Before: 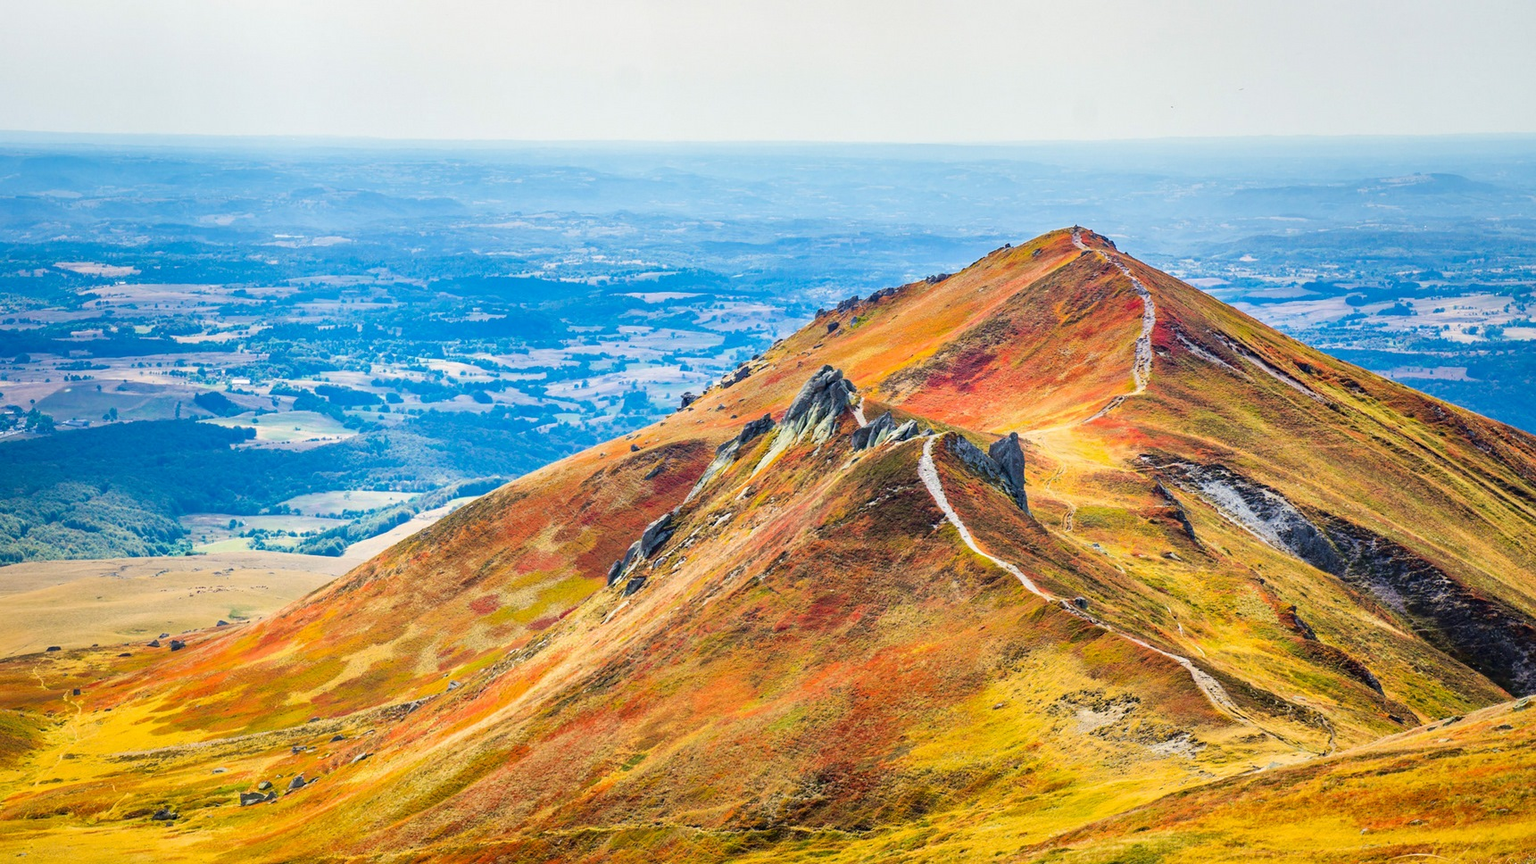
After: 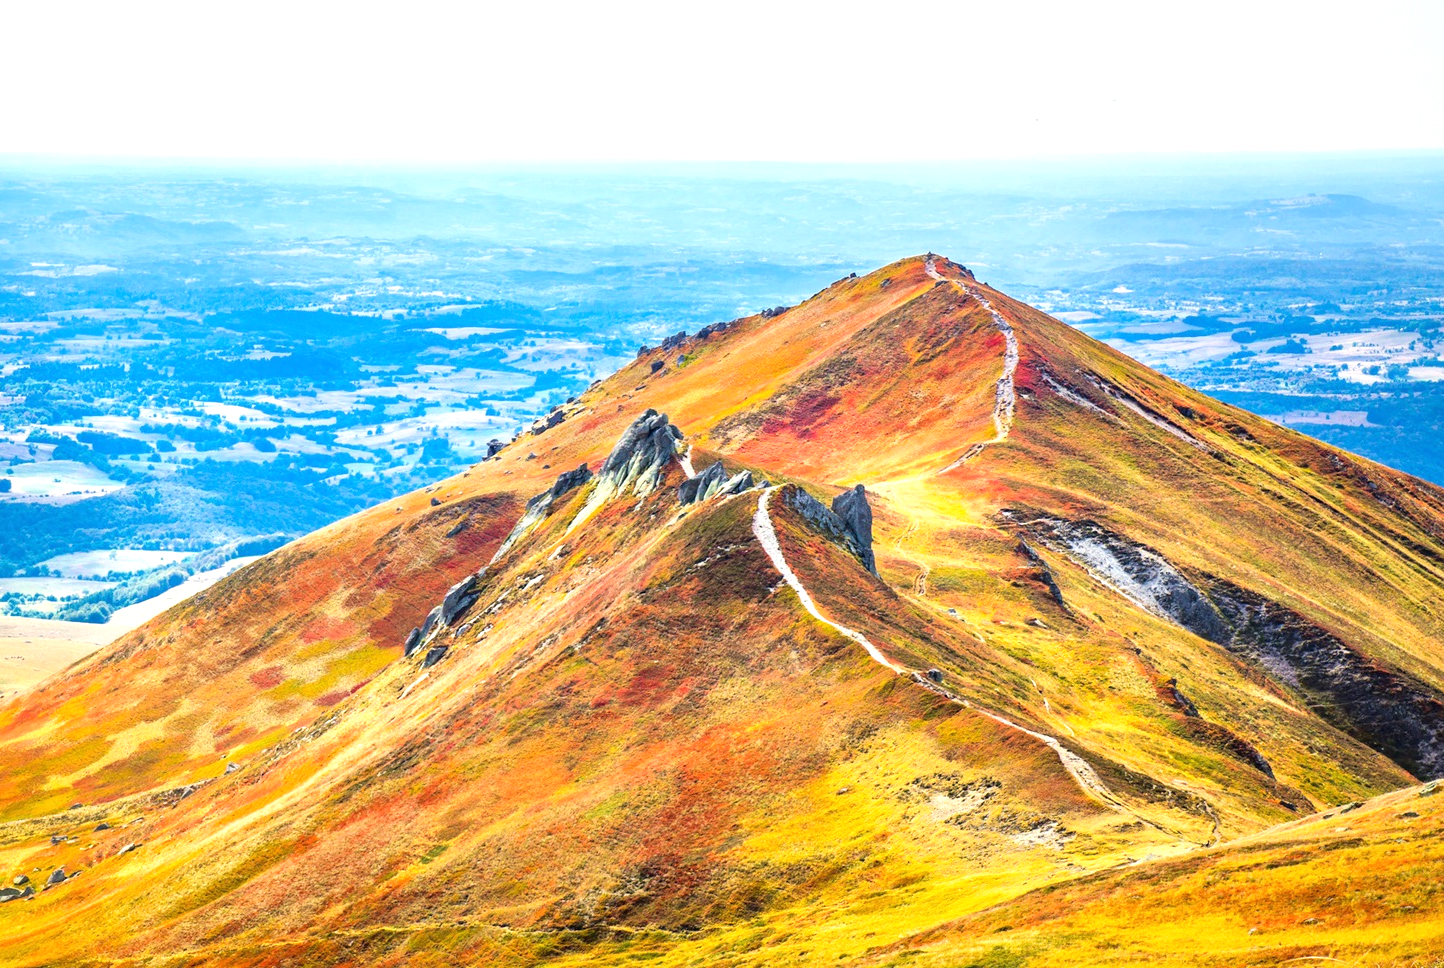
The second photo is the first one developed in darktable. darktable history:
exposure: black level correction 0, exposure 0.597 EV, compensate highlight preservation false
crop: left 16.068%
